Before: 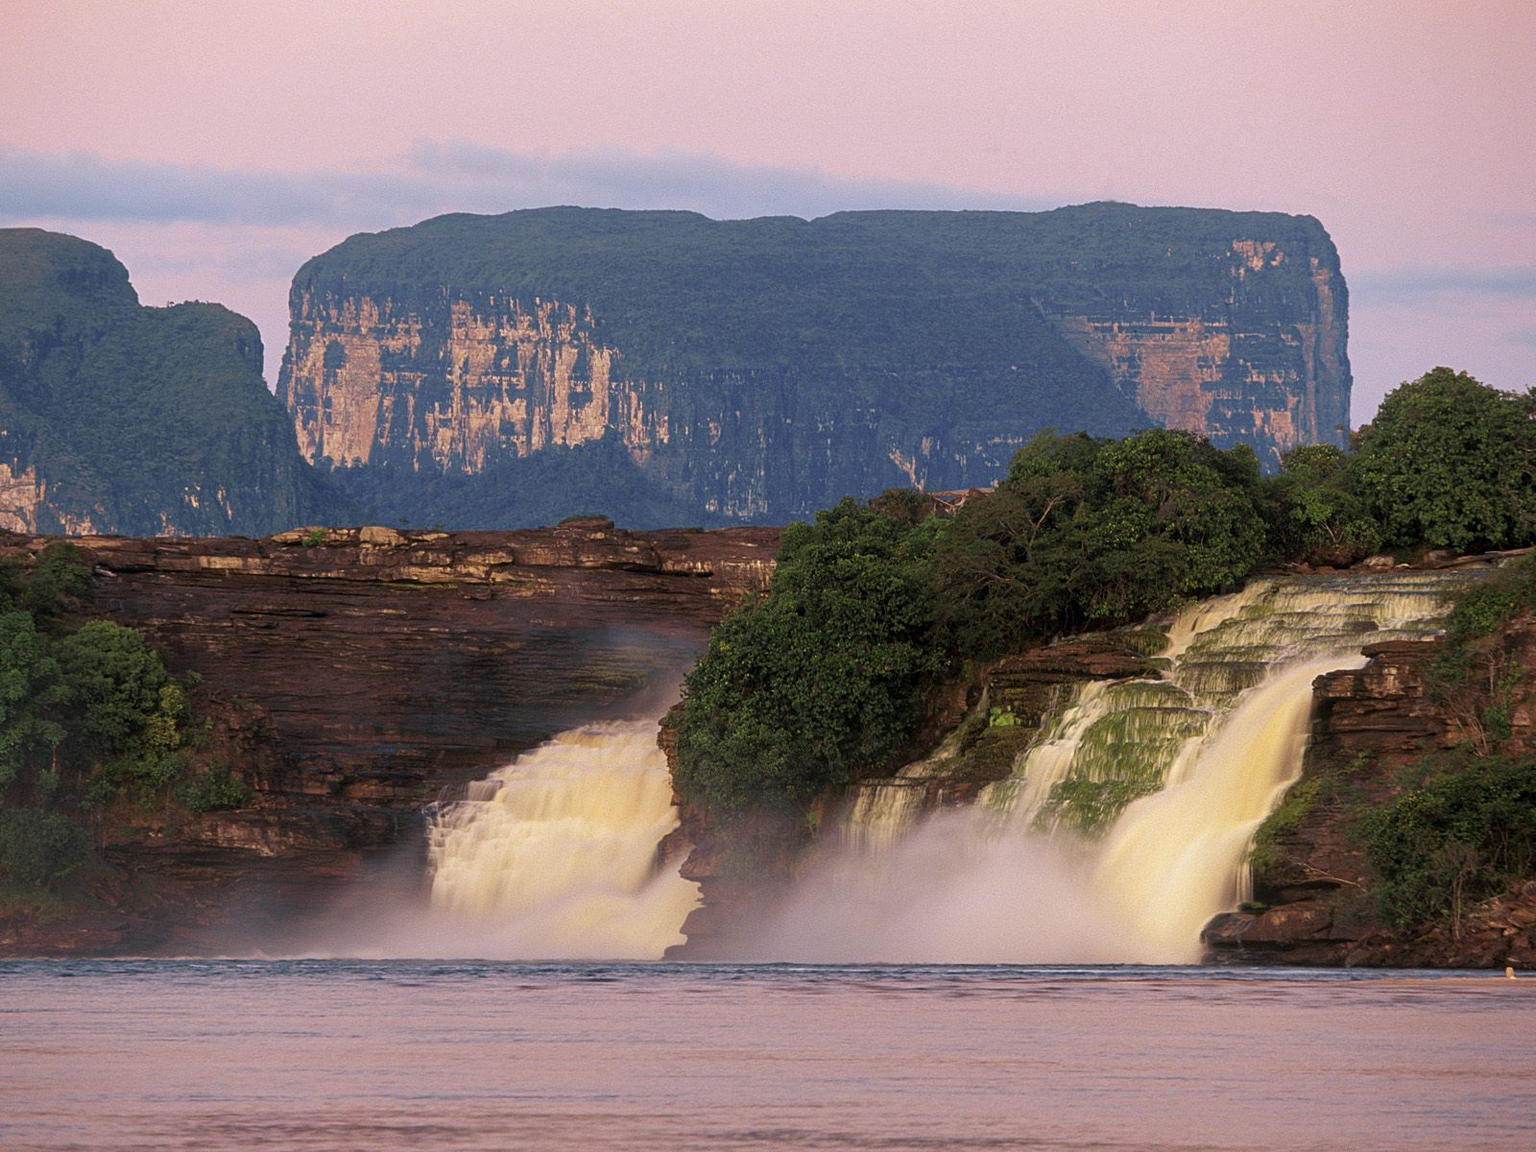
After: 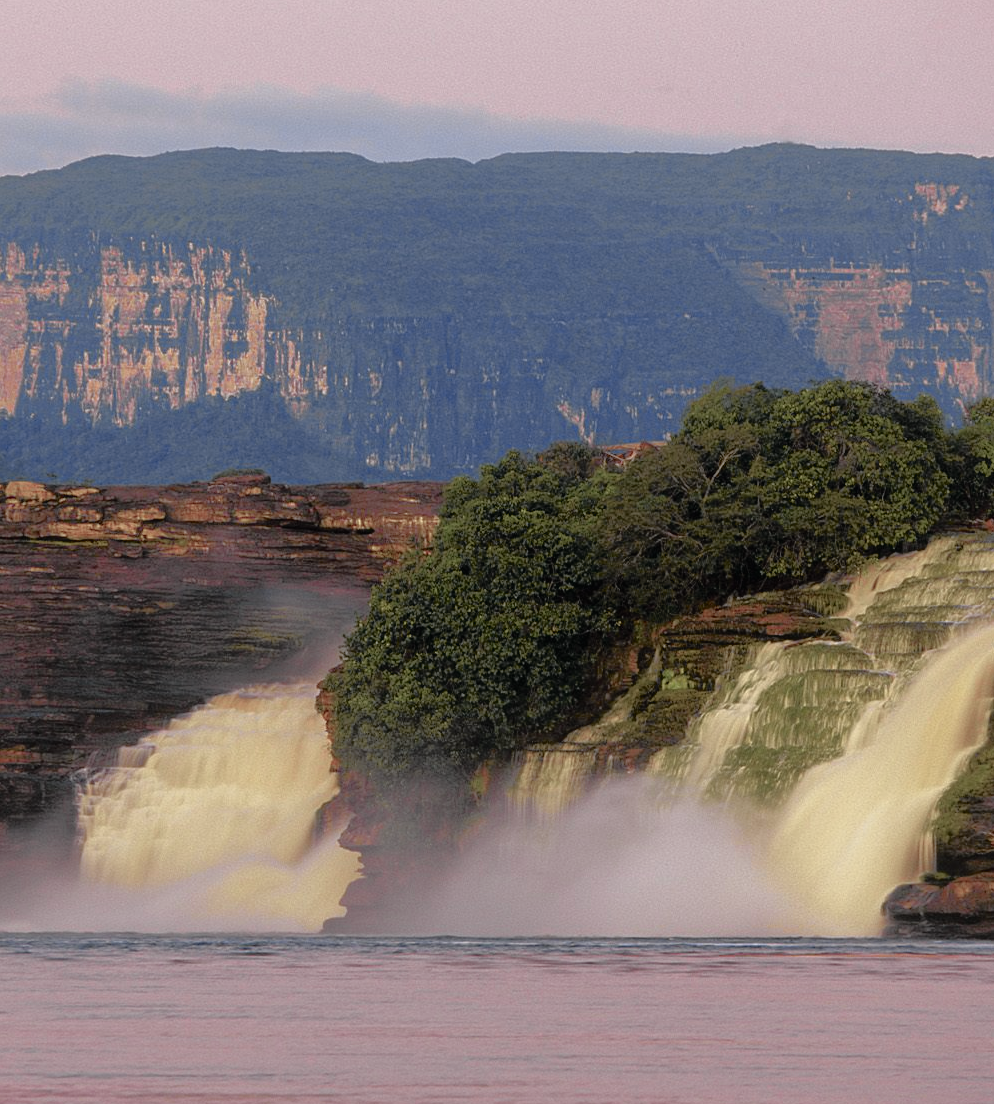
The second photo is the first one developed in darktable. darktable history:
crop and rotate: left 23.168%, top 5.64%, right 14.678%, bottom 2.342%
tone equalizer: -8 EV 0.266 EV, -7 EV 0.415 EV, -6 EV 0.427 EV, -5 EV 0.262 EV, -3 EV -0.259 EV, -2 EV -0.437 EV, -1 EV -0.405 EV, +0 EV -0.28 EV, edges refinement/feathering 500, mask exposure compensation -1.57 EV, preserve details no
tone curve: curves: ch0 [(0, 0.009) (0.105, 0.08) (0.195, 0.18) (0.283, 0.316) (0.384, 0.434) (0.485, 0.531) (0.638, 0.69) (0.81, 0.872) (1, 0.977)]; ch1 [(0, 0) (0.161, 0.092) (0.35, 0.33) (0.379, 0.401) (0.456, 0.469) (0.502, 0.5) (0.525, 0.514) (0.586, 0.604) (0.642, 0.645) (0.858, 0.817) (1, 0.942)]; ch2 [(0, 0) (0.371, 0.362) (0.437, 0.437) (0.48, 0.49) (0.53, 0.515) (0.56, 0.571) (0.622, 0.606) (0.881, 0.795) (1, 0.929)], color space Lab, independent channels, preserve colors none
